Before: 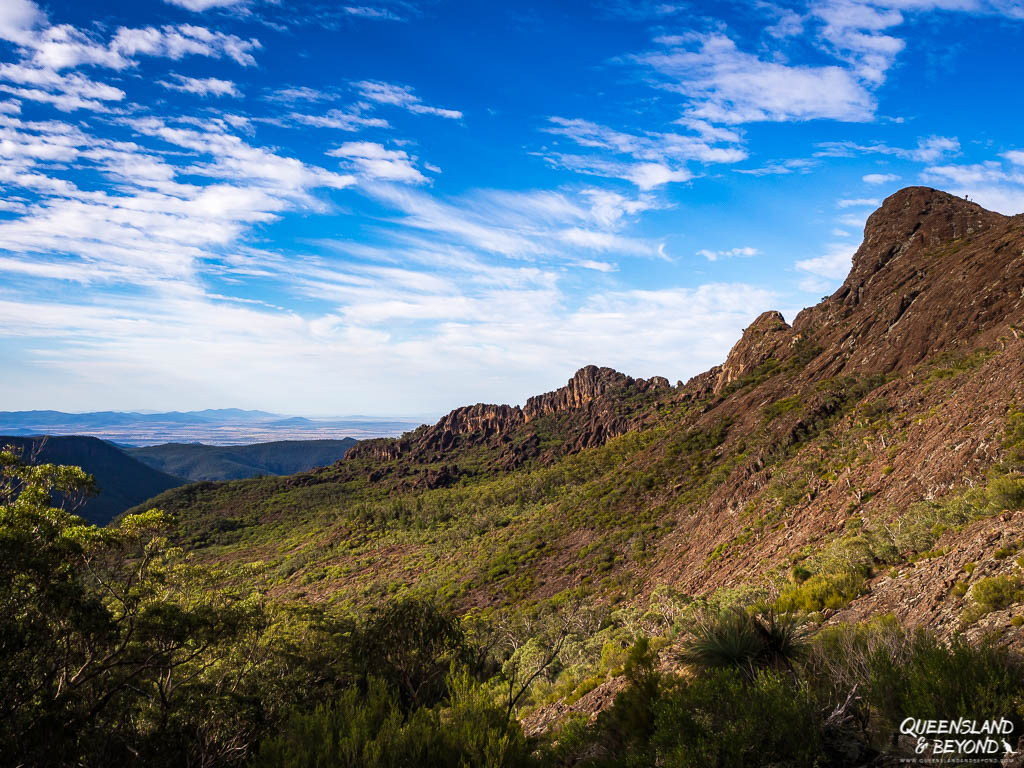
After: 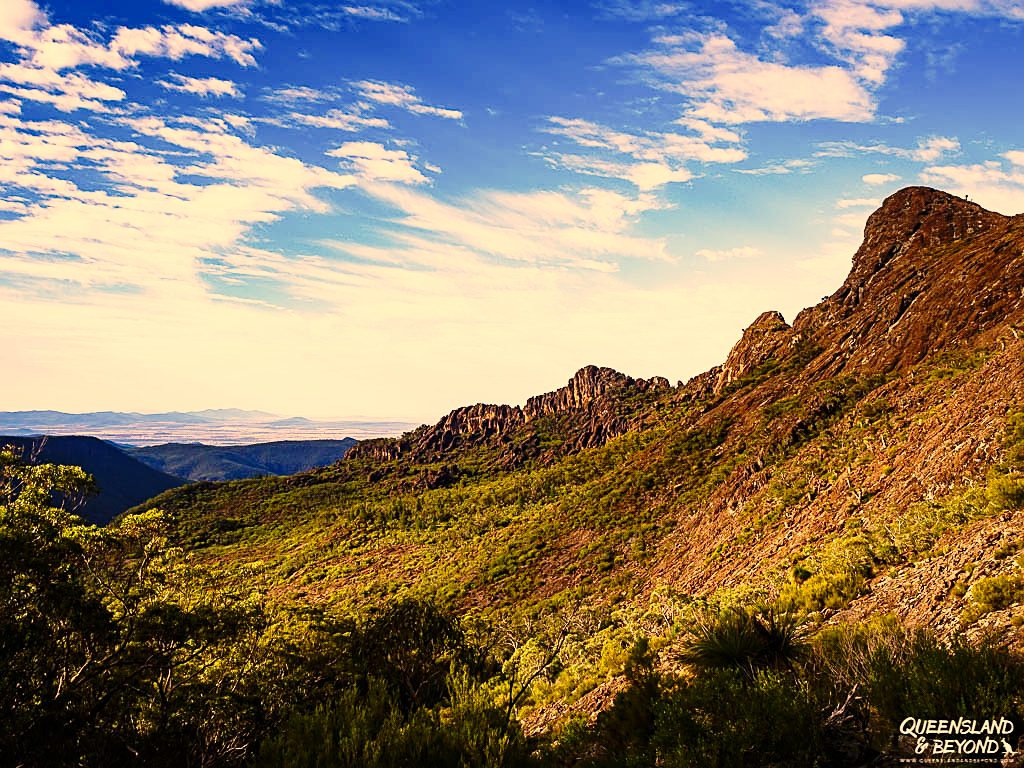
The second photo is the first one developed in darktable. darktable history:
color correction: highlights a* 14.91, highlights b* 31.27
sharpen: on, module defaults
base curve: curves: ch0 [(0, 0) (0.036, 0.037) (0.121, 0.228) (0.46, 0.76) (0.859, 0.983) (1, 1)], preserve colors none
contrast brightness saturation: brightness -0.096
